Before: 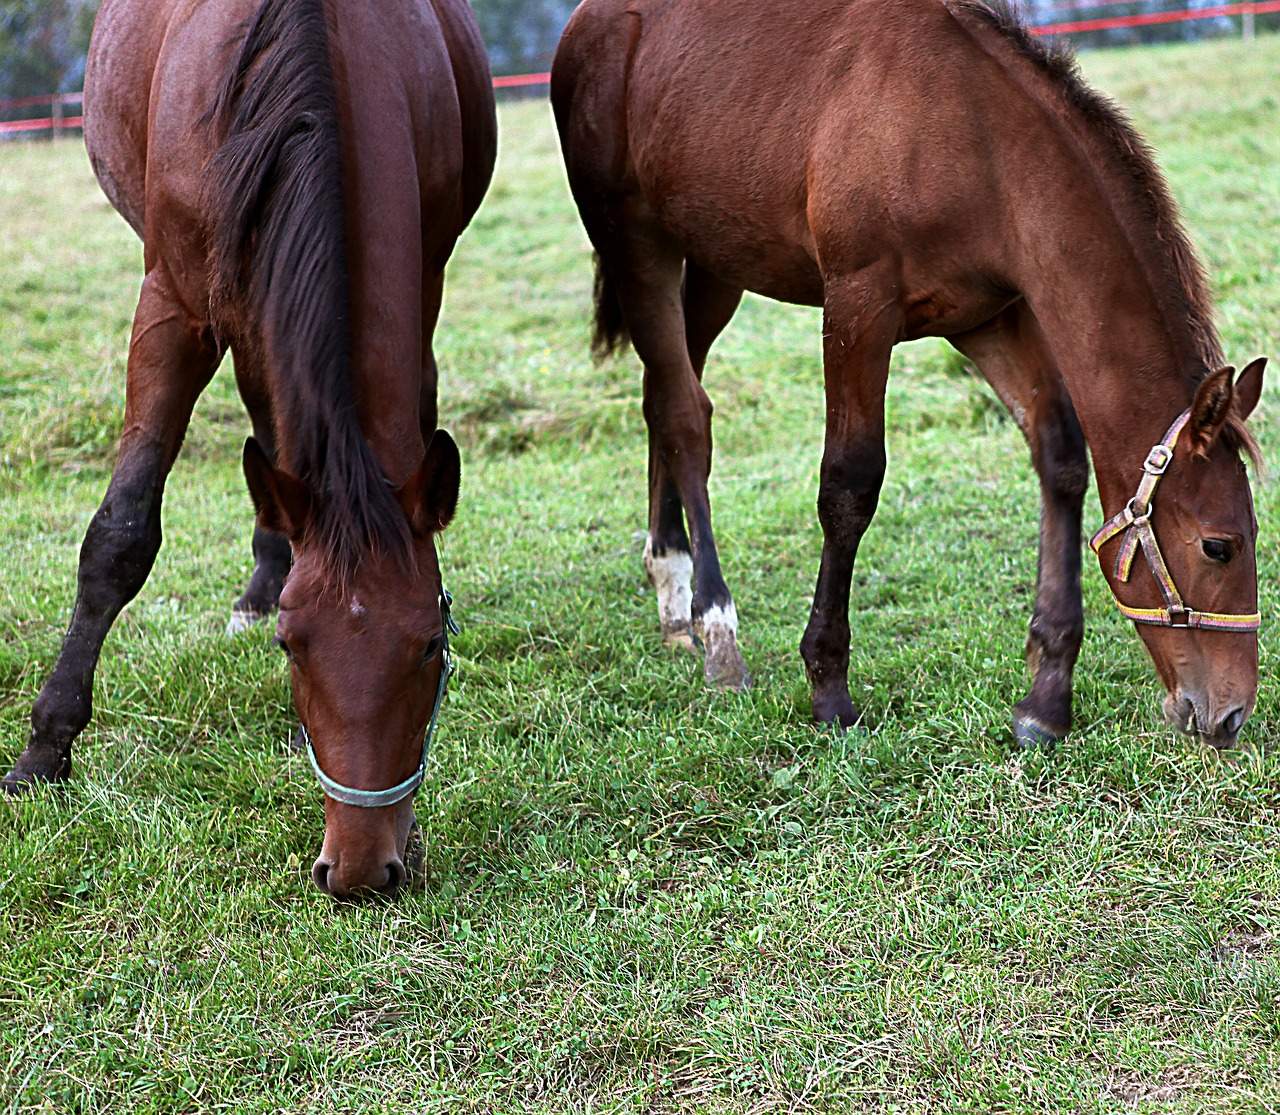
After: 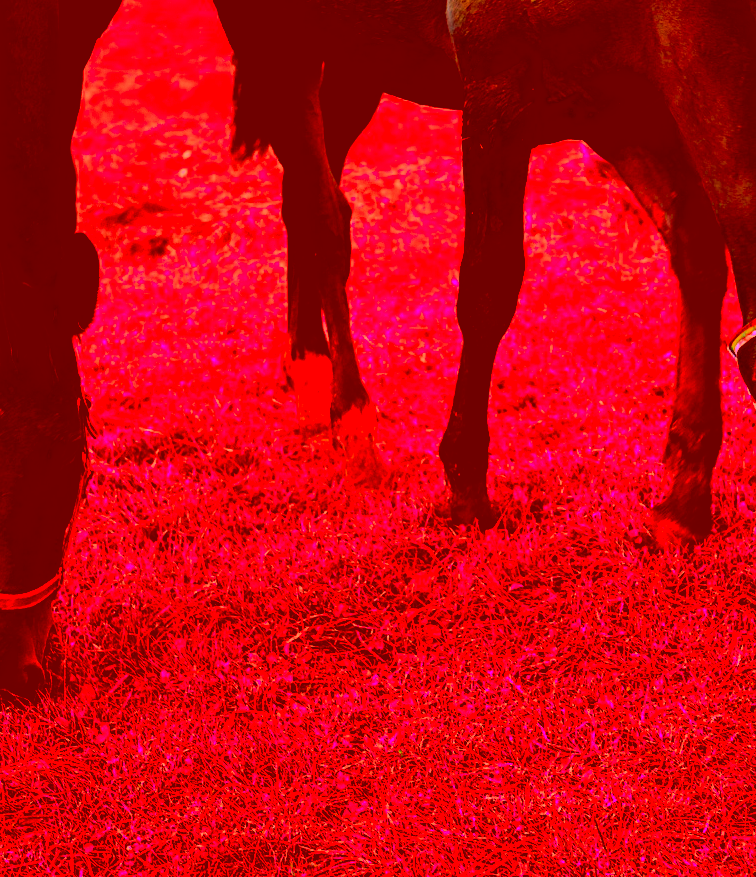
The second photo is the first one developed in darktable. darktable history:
filmic rgb: black relative exposure -5 EV, hardness 2.88, contrast 1.4
crop and rotate: left 28.256%, top 17.734%, right 12.656%, bottom 3.573%
color zones: curves: ch0 [(0, 0.5) (0.125, 0.4) (0.25, 0.5) (0.375, 0.4) (0.5, 0.4) (0.625, 0.35) (0.75, 0.35) (0.875, 0.5)]; ch1 [(0, 0.35) (0.125, 0.45) (0.25, 0.35) (0.375, 0.35) (0.5, 0.35) (0.625, 0.35) (0.75, 0.45) (0.875, 0.35)]; ch2 [(0, 0.6) (0.125, 0.5) (0.25, 0.5) (0.375, 0.6) (0.5, 0.6) (0.625, 0.5) (0.75, 0.5) (0.875, 0.5)]
color correction: highlights a* -39.68, highlights b* -40, shadows a* -40, shadows b* -40, saturation -3
